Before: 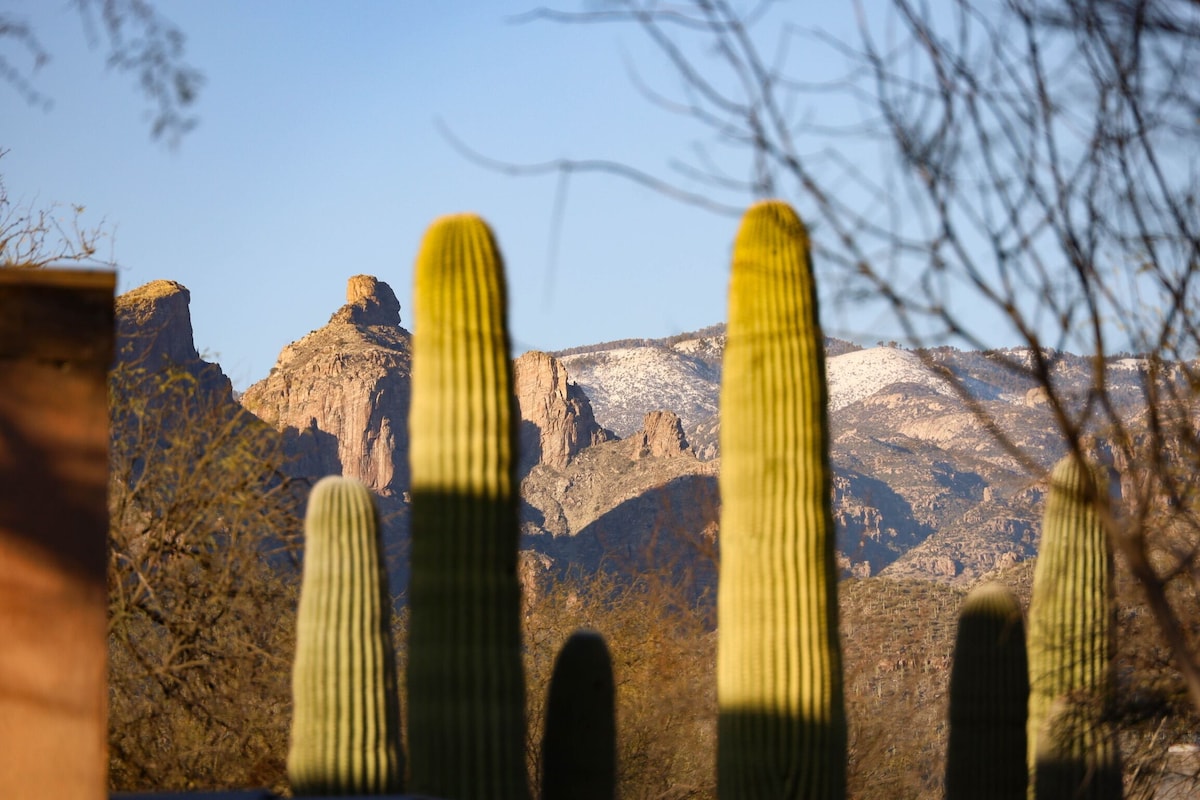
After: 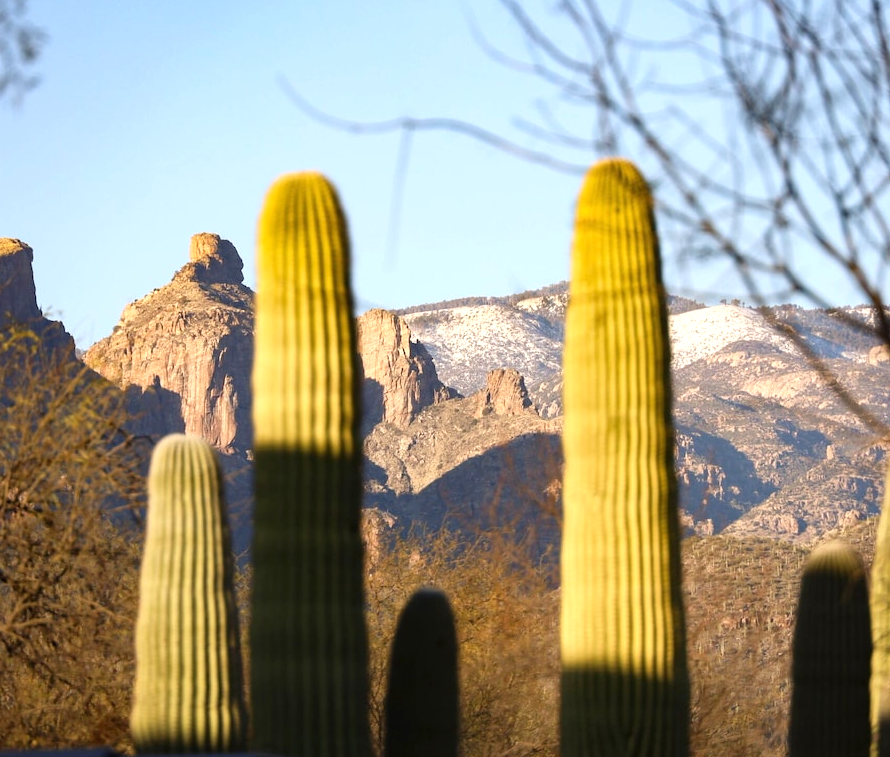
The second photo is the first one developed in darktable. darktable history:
crop and rotate: left 13.15%, top 5.251%, right 12.609%
exposure: black level correction 0, exposure 0.5 EV, compensate exposure bias true, compensate highlight preservation false
